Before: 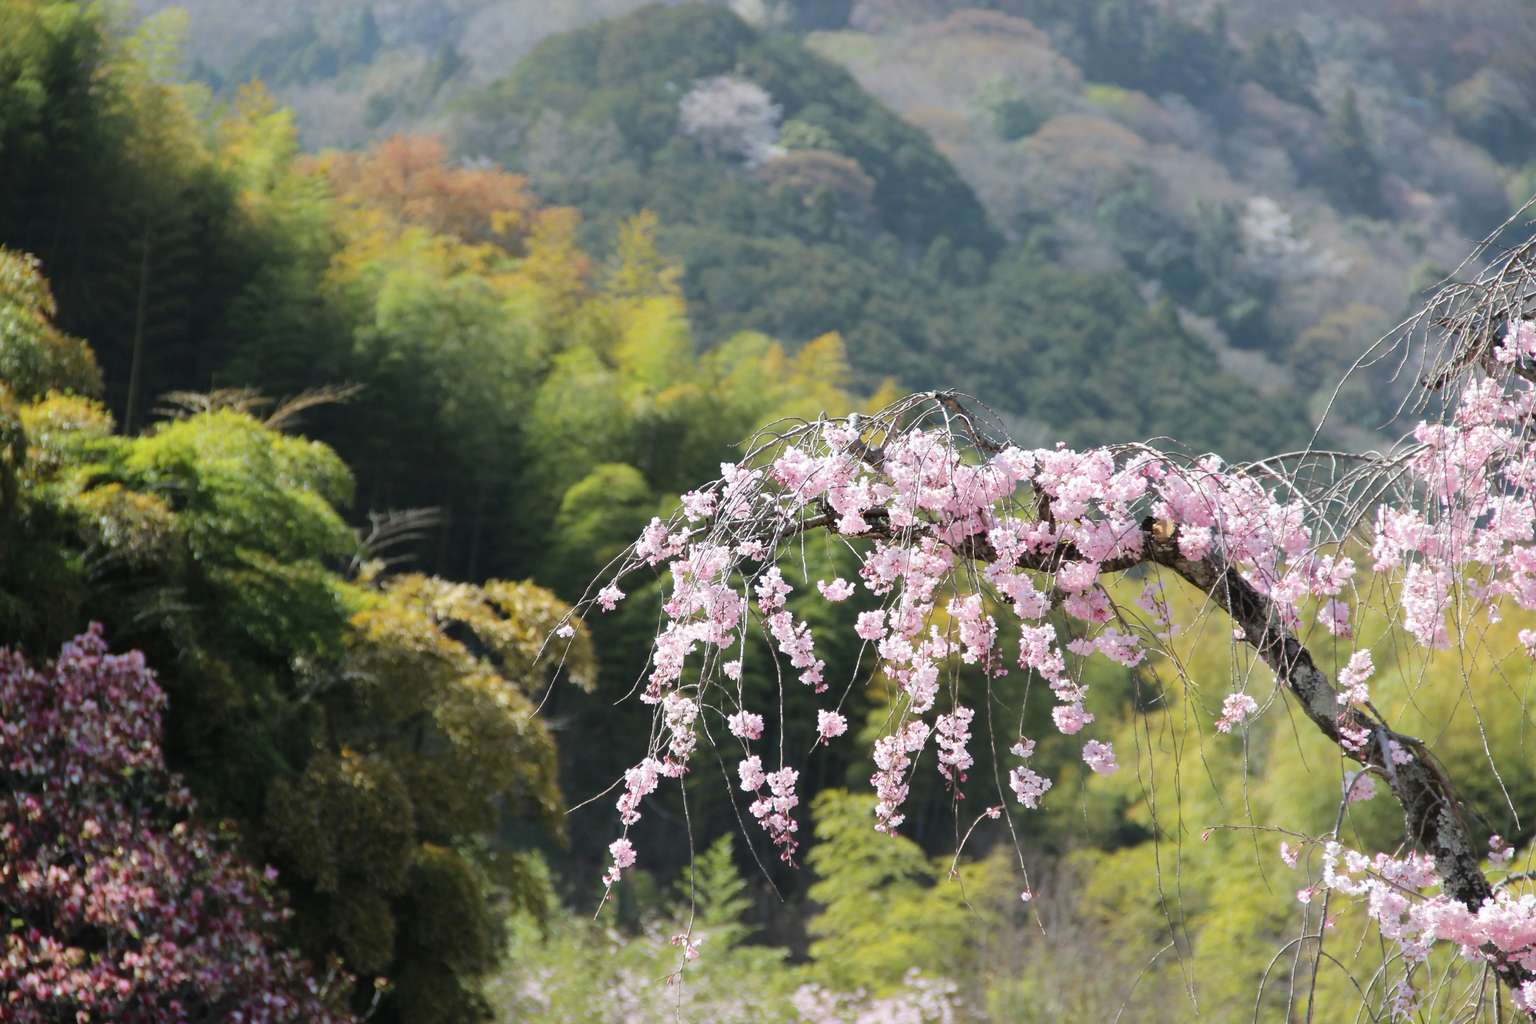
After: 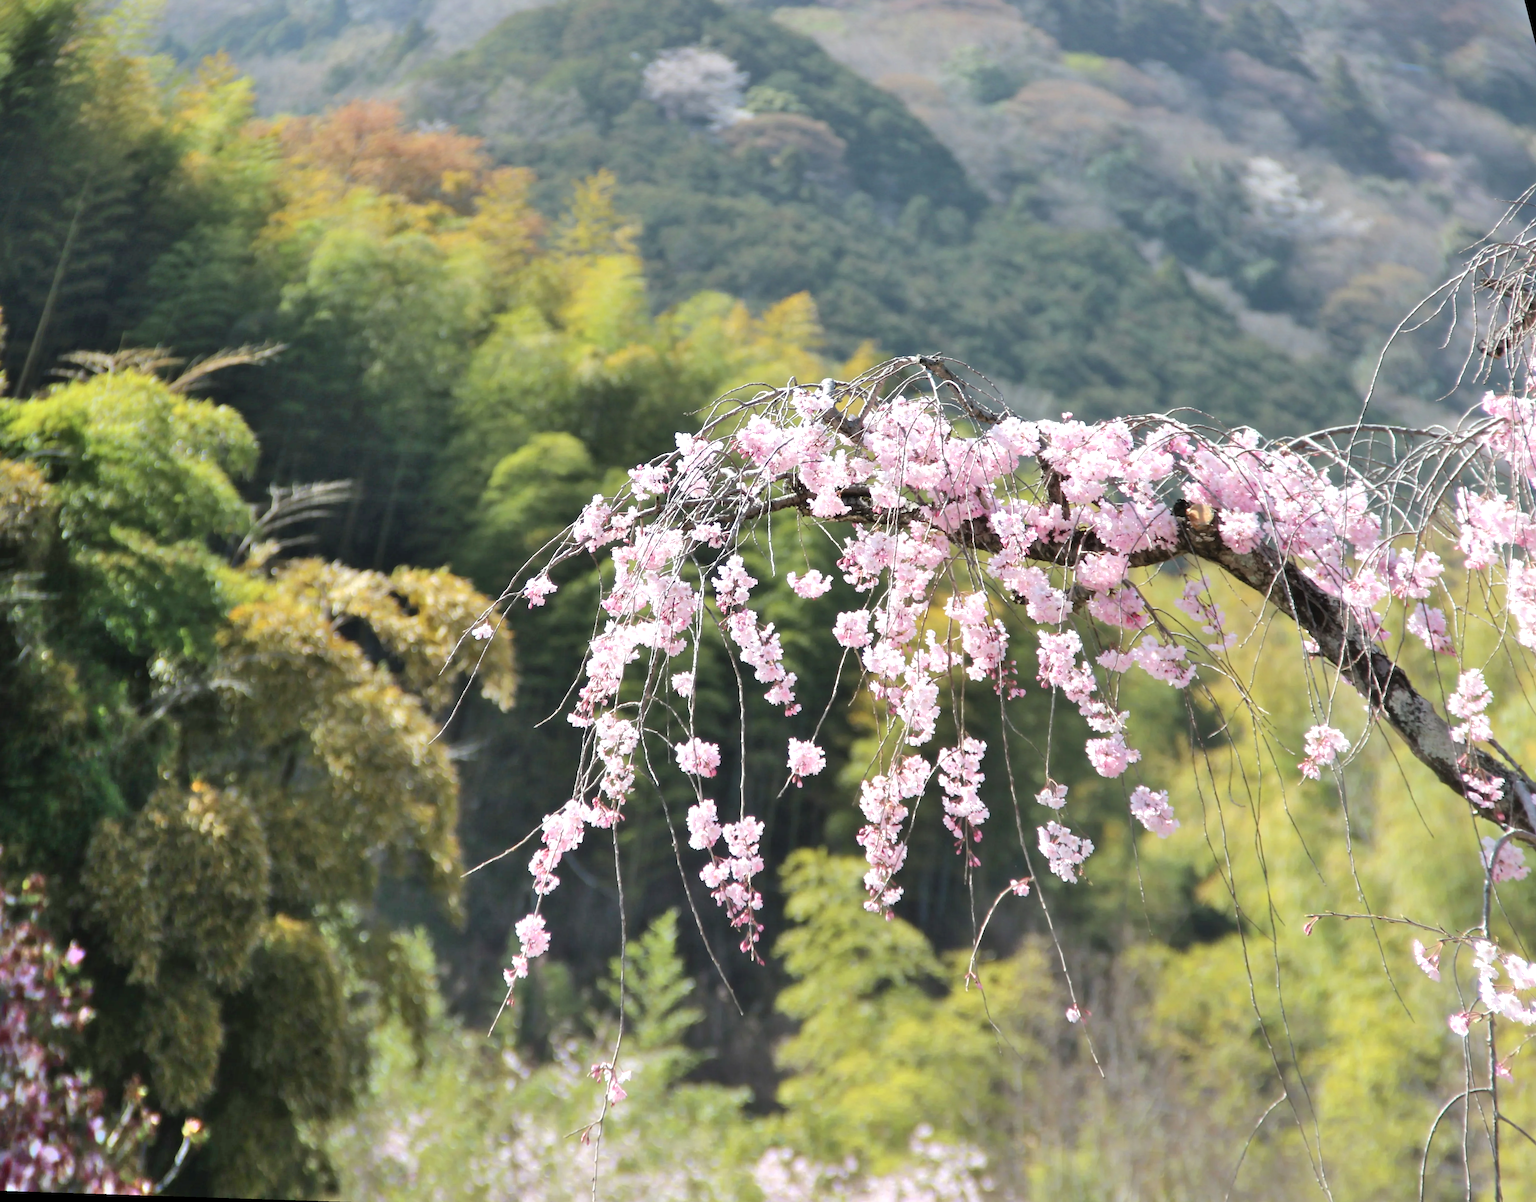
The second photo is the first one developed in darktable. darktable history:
shadows and highlights: radius 110.86, shadows 51.09, white point adjustment 9.16, highlights -4.17, highlights color adjustment 32.2%, soften with gaussian
base curve: exposure shift 0, preserve colors none
rotate and perspective: rotation 0.72°, lens shift (vertical) -0.352, lens shift (horizontal) -0.051, crop left 0.152, crop right 0.859, crop top 0.019, crop bottom 0.964
